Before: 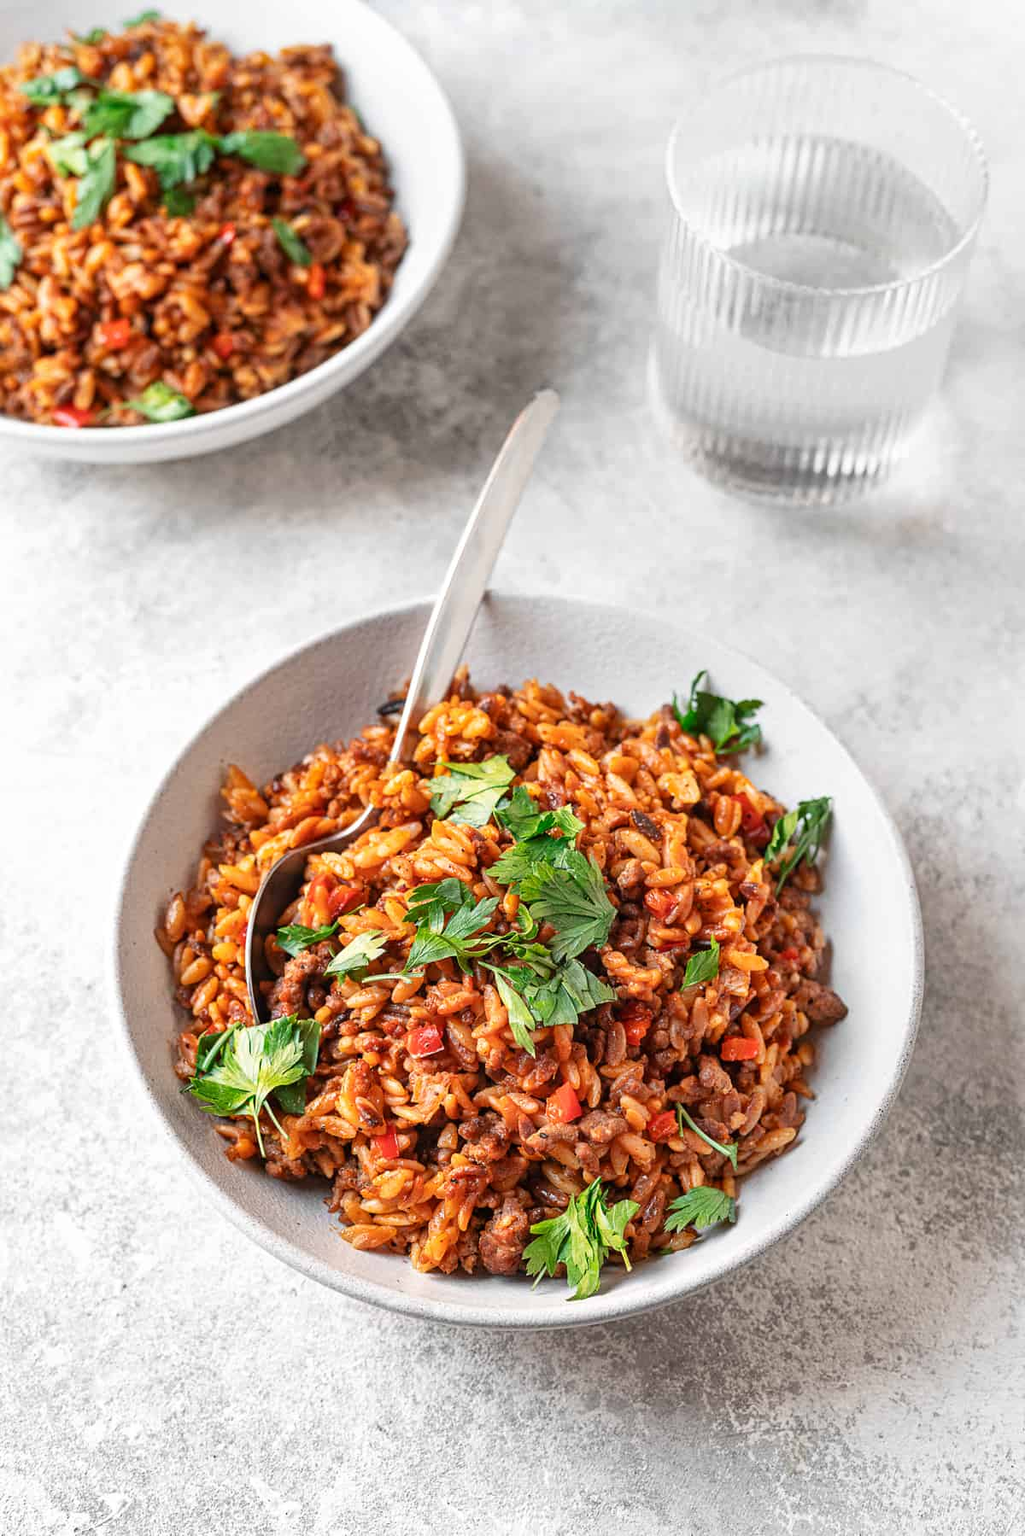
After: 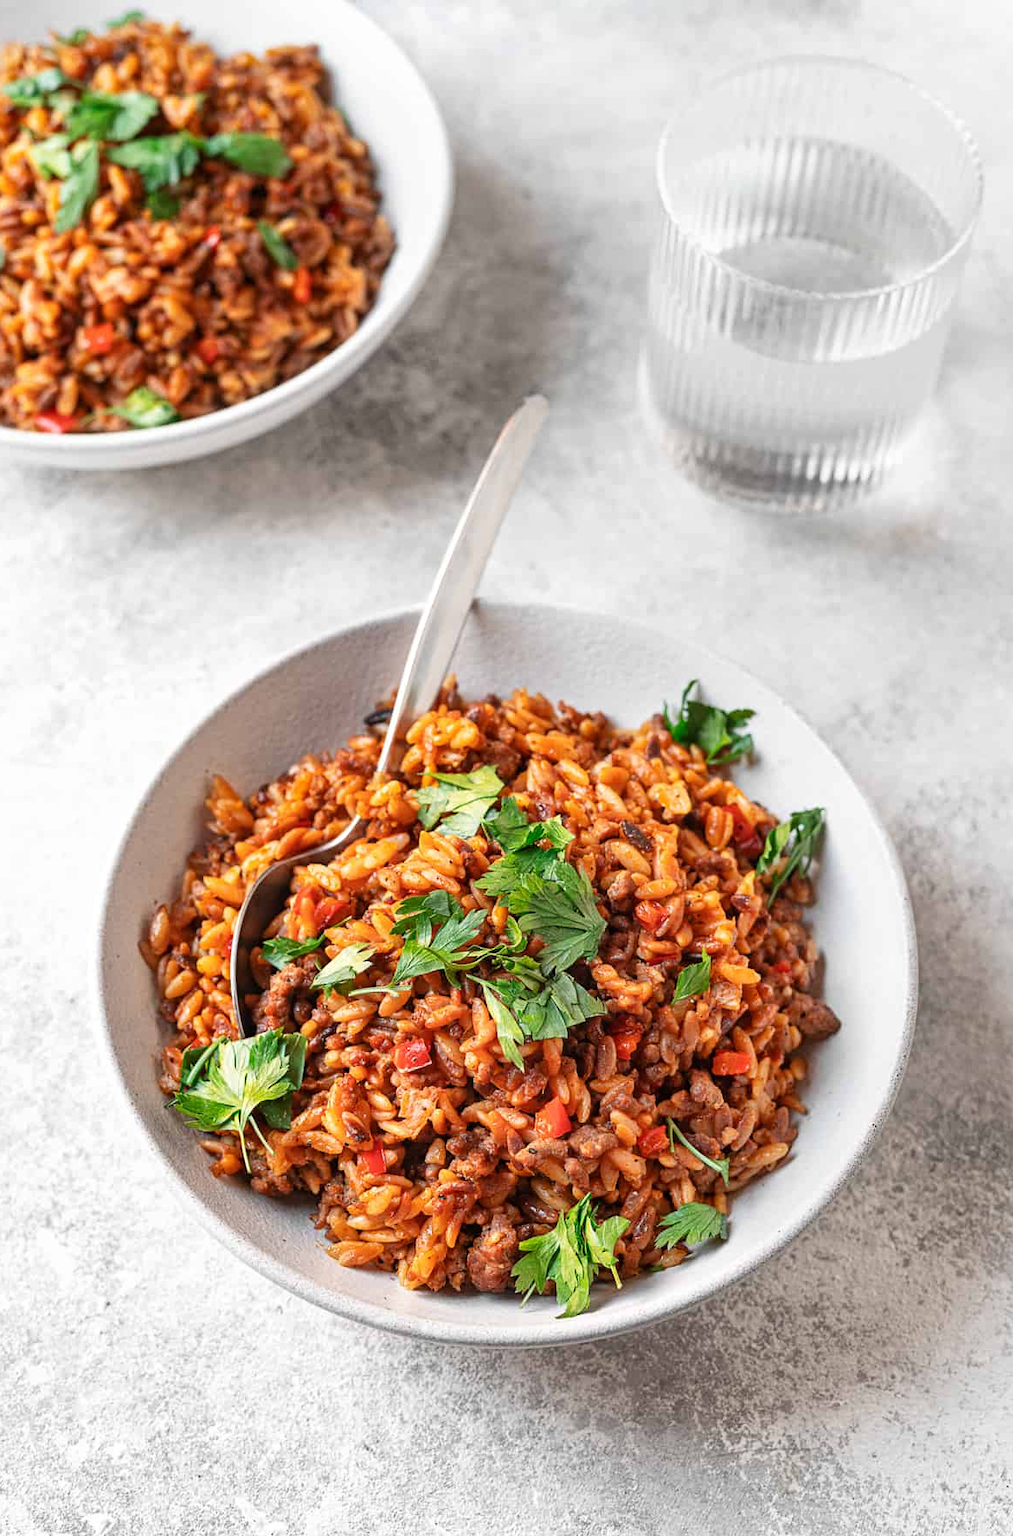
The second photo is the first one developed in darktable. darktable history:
crop and rotate: left 1.771%, right 0.585%, bottom 1.283%
